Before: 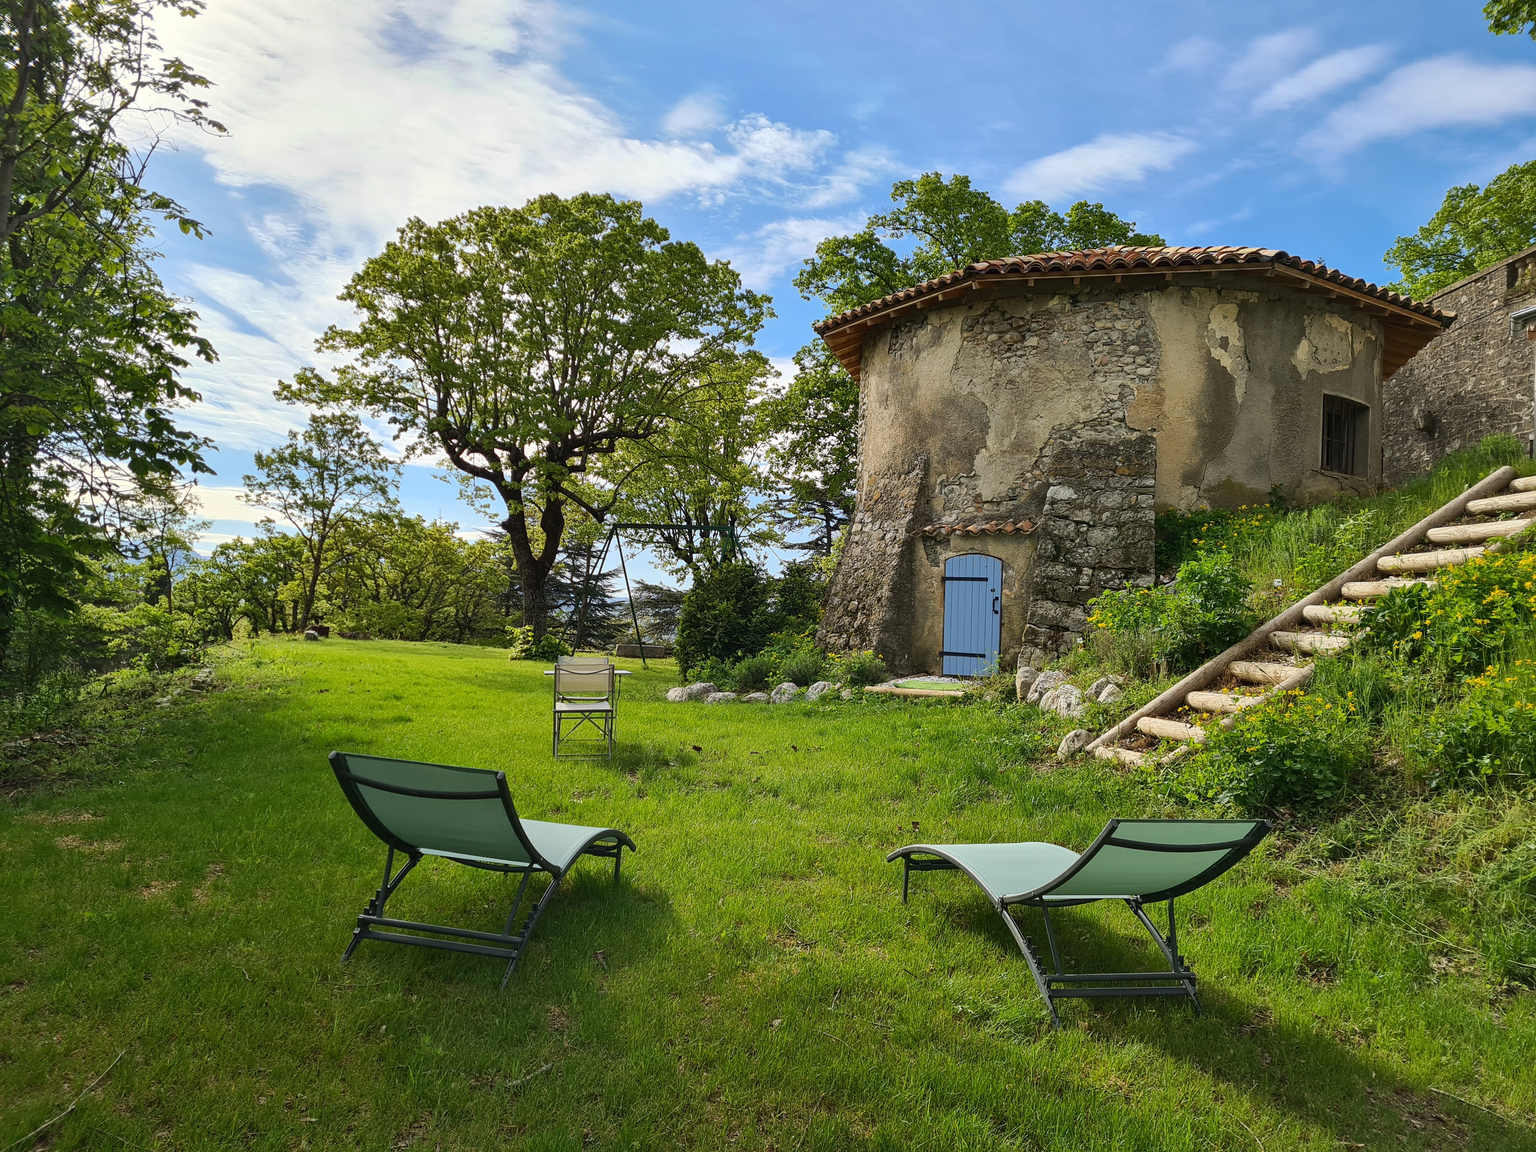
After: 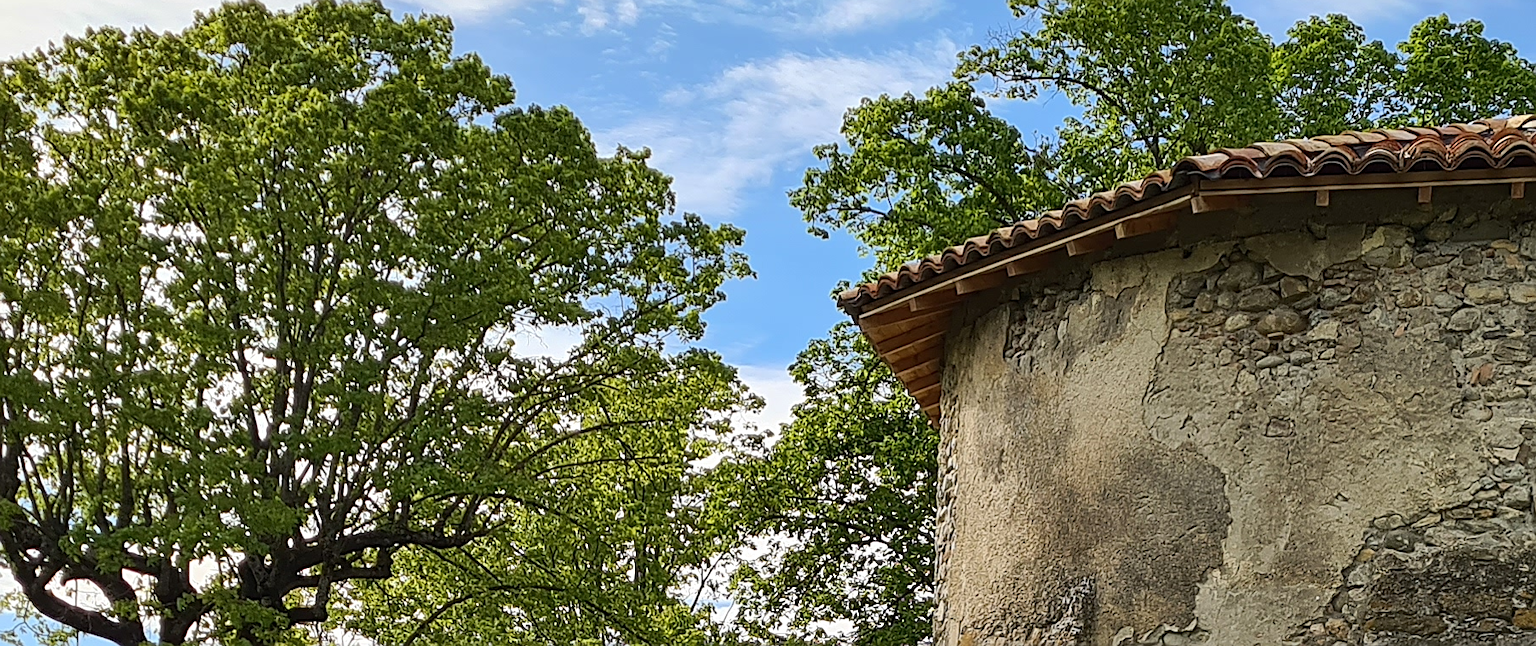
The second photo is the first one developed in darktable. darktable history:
sharpen: on, module defaults
crop: left 28.64%, top 16.832%, right 26.637%, bottom 58.055%
